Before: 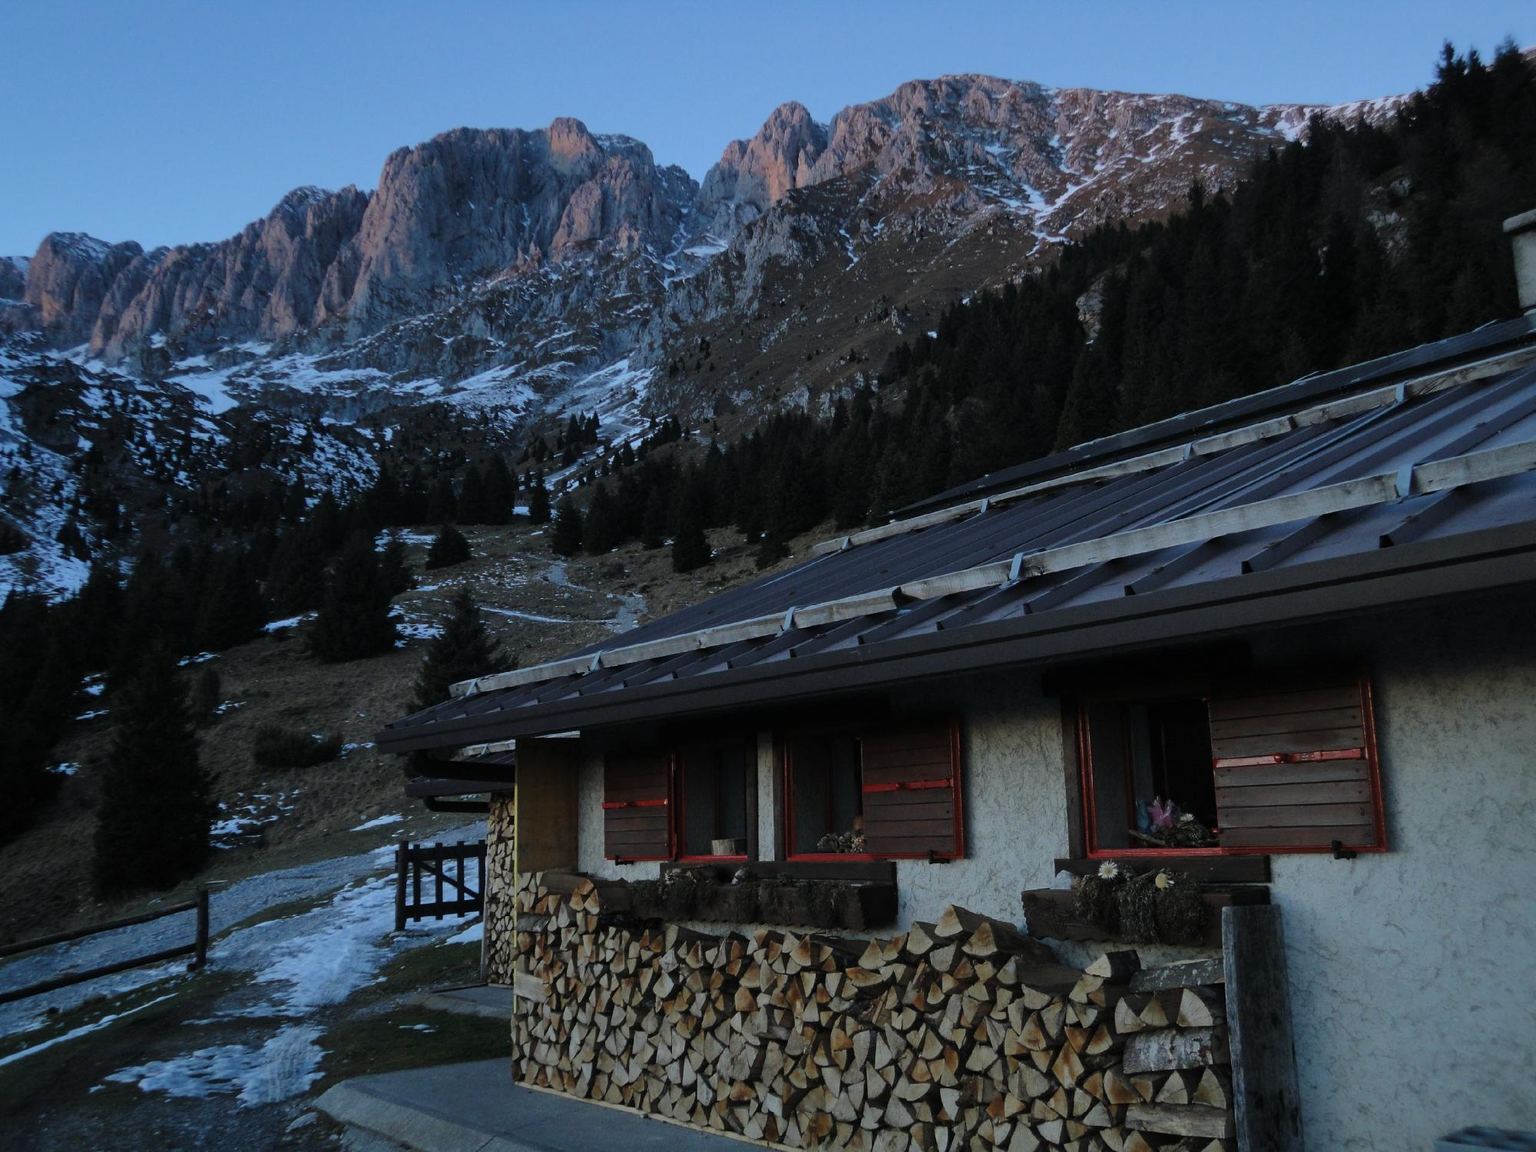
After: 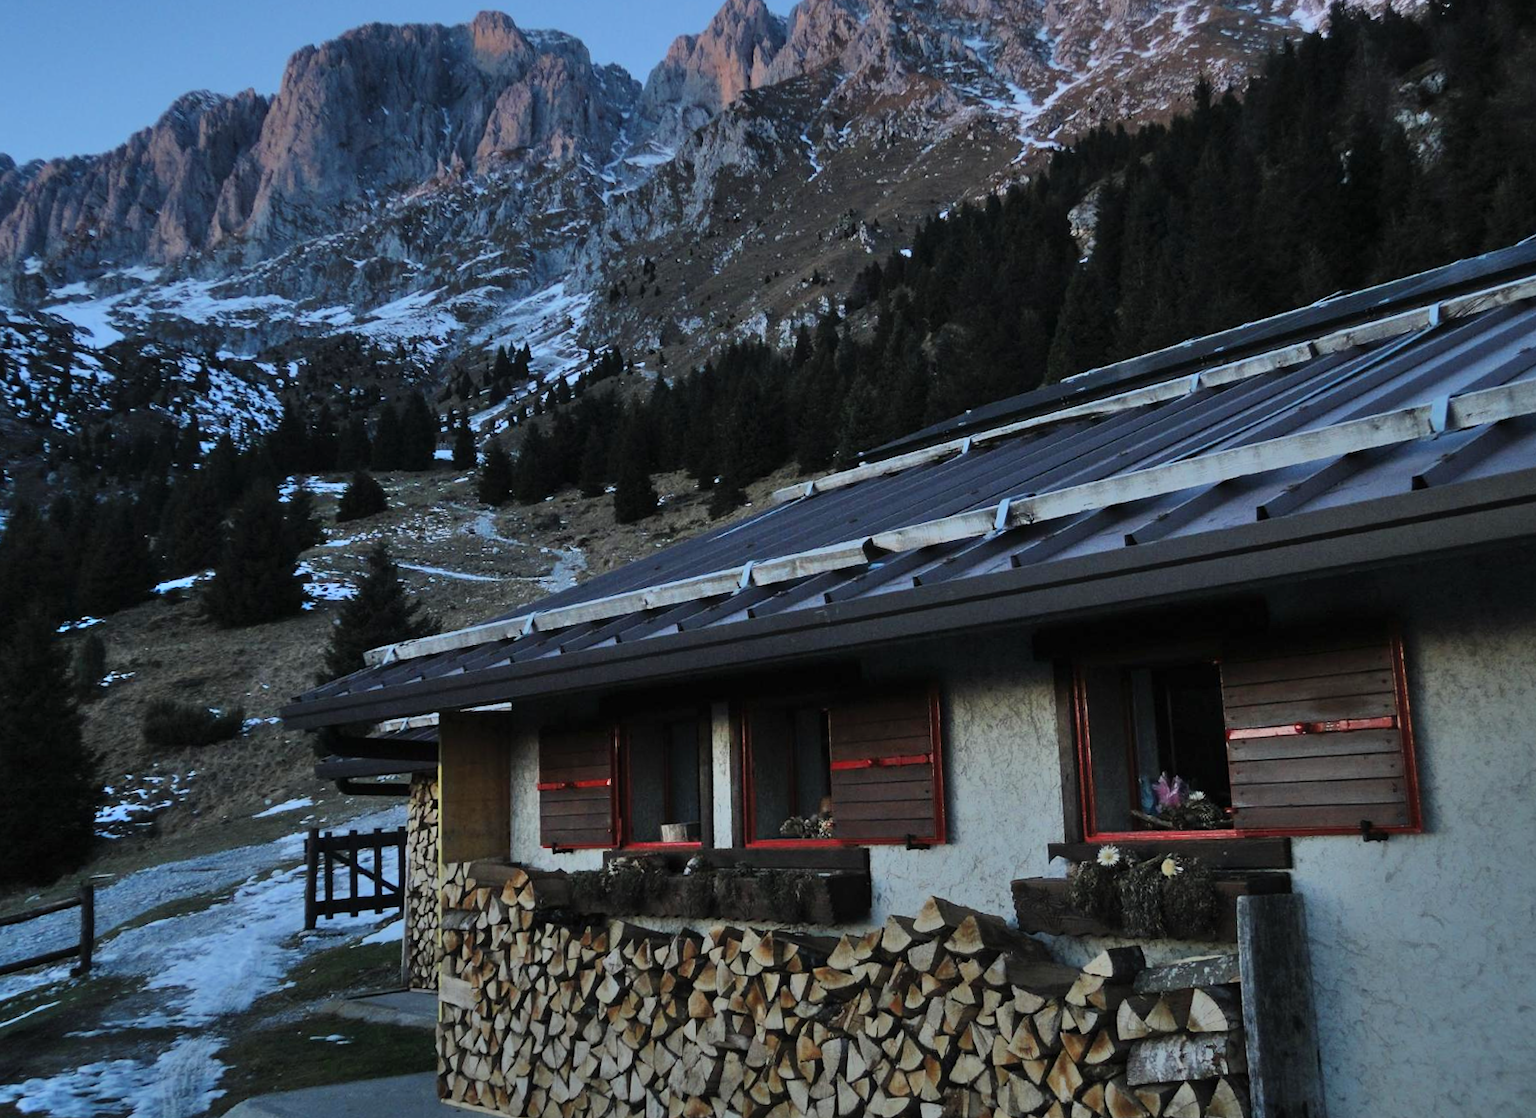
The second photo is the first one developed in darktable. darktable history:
crop and rotate: angle 1.96°, left 5.673%, top 5.673%
shadows and highlights: soften with gaussian
vibrance: vibrance 20%
rotate and perspective: rotation 1.57°, crop left 0.018, crop right 0.982, crop top 0.039, crop bottom 0.961
